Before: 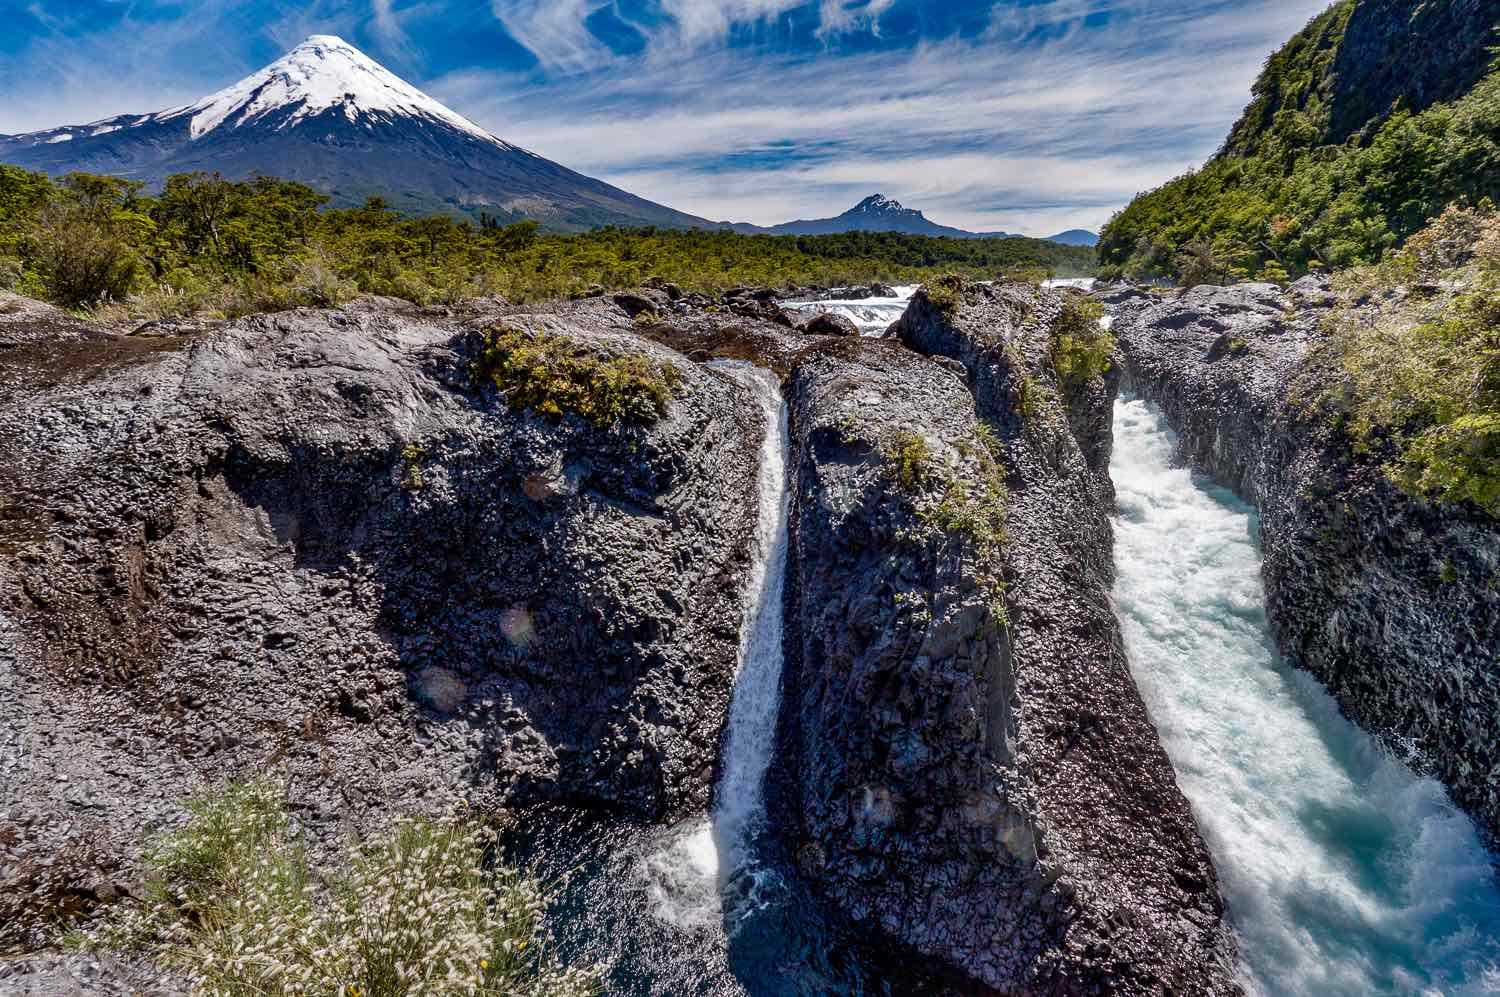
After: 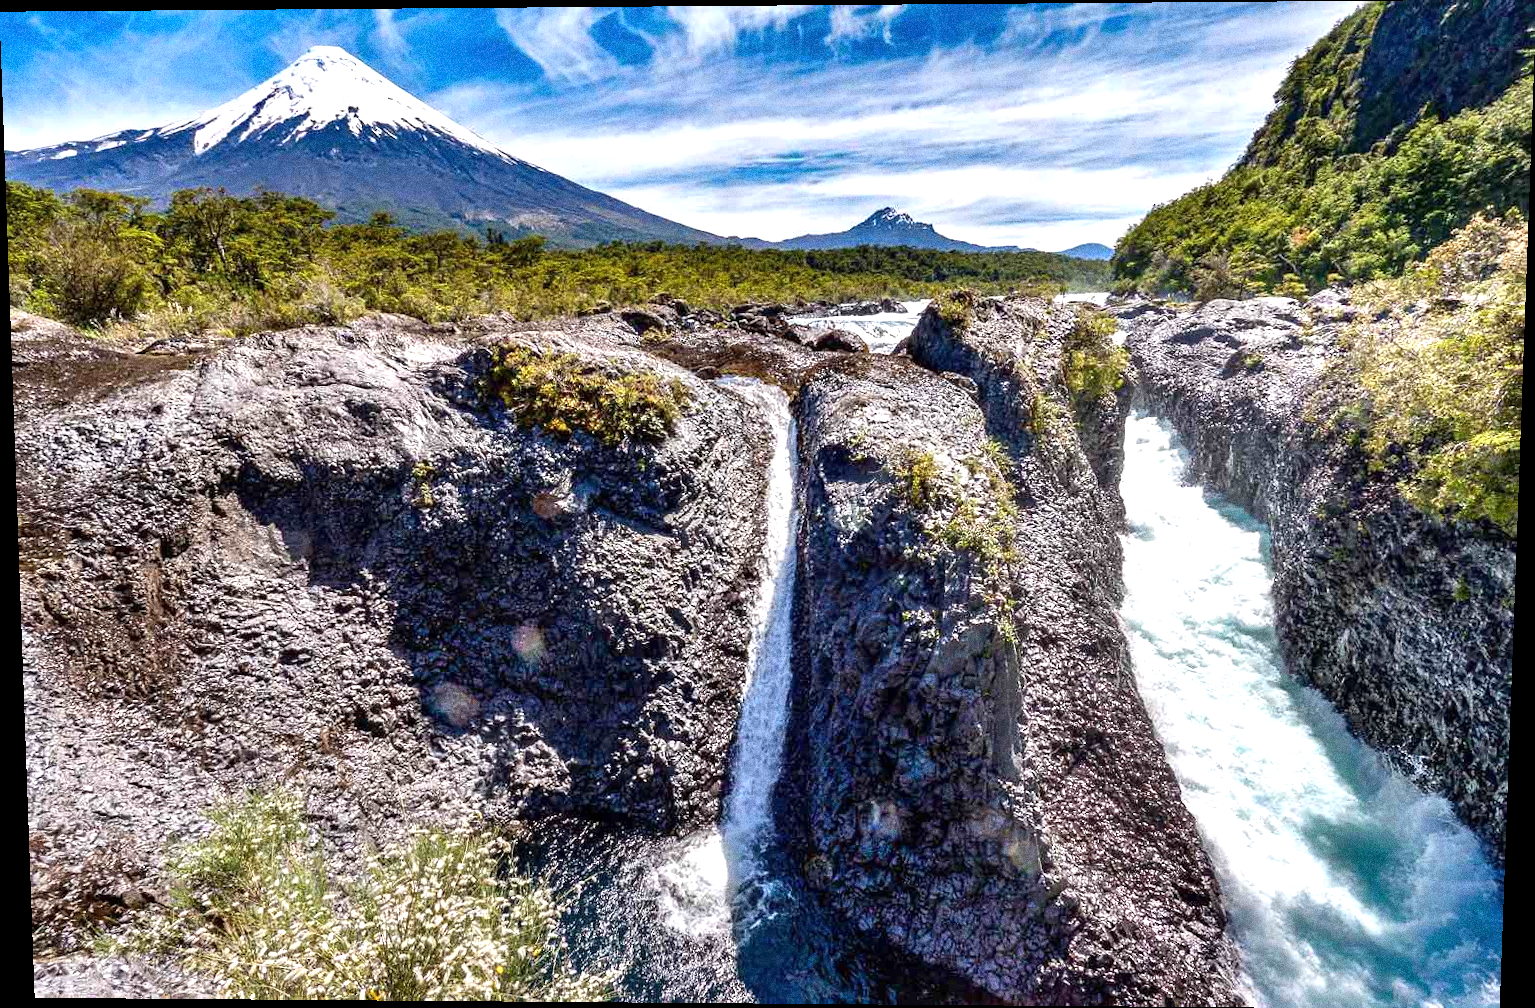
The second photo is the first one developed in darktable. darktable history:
rotate and perspective: lens shift (vertical) 0.048, lens shift (horizontal) -0.024, automatic cropping off
exposure: exposure 1 EV, compensate highlight preservation false
grain: coarseness 0.09 ISO, strength 40%
